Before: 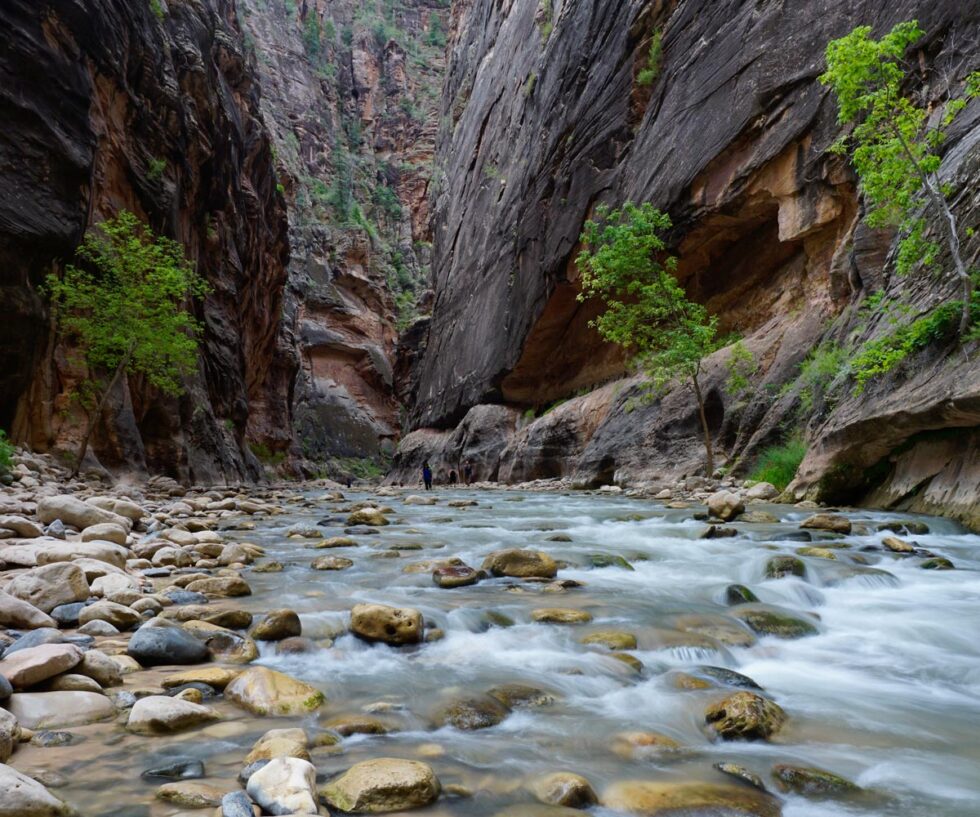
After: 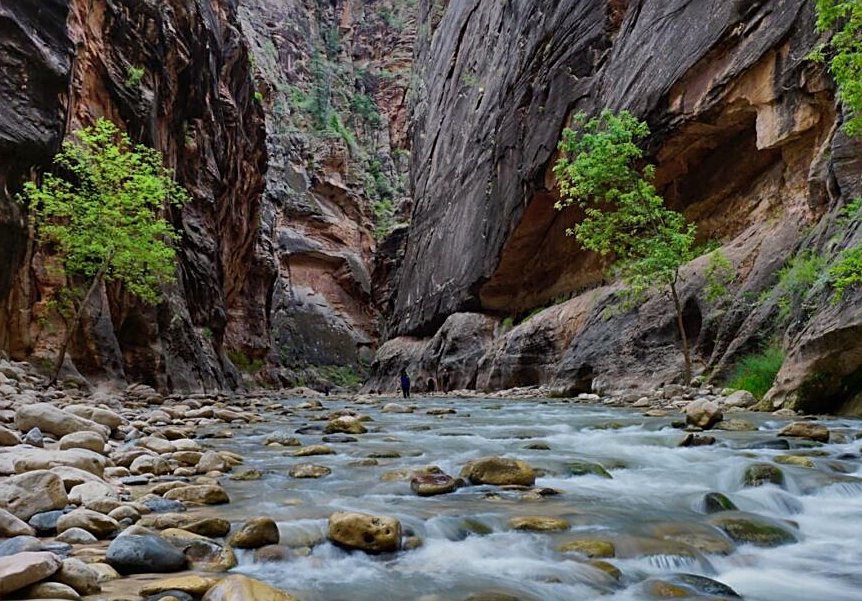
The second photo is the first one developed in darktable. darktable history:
crop and rotate: left 2.425%, top 11.305%, right 9.6%, bottom 15.08%
shadows and highlights: shadows 80.73, white point adjustment -9.07, highlights -61.46, soften with gaussian
sharpen: on, module defaults
